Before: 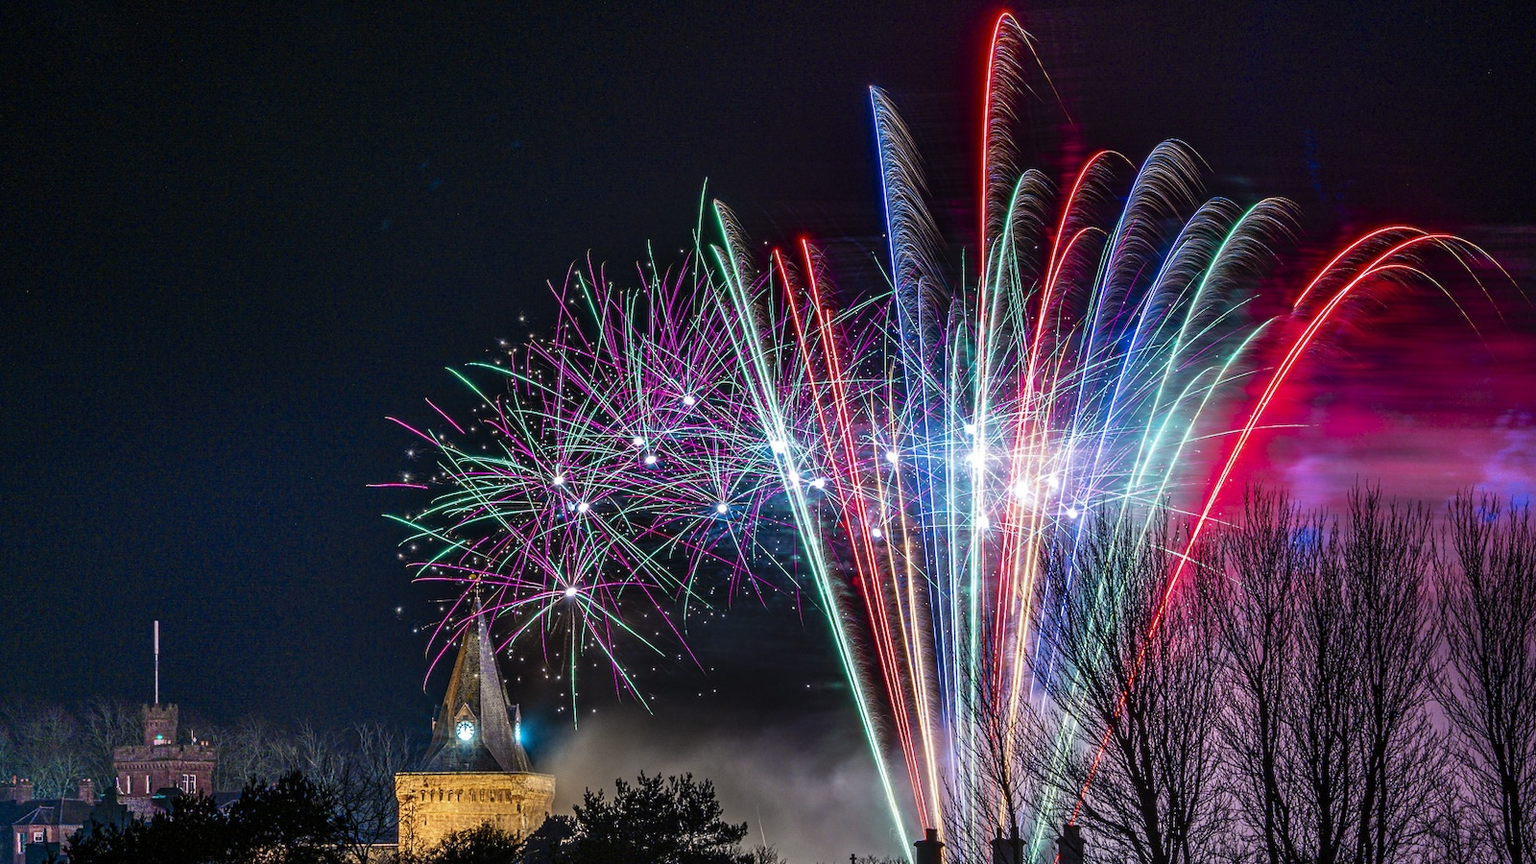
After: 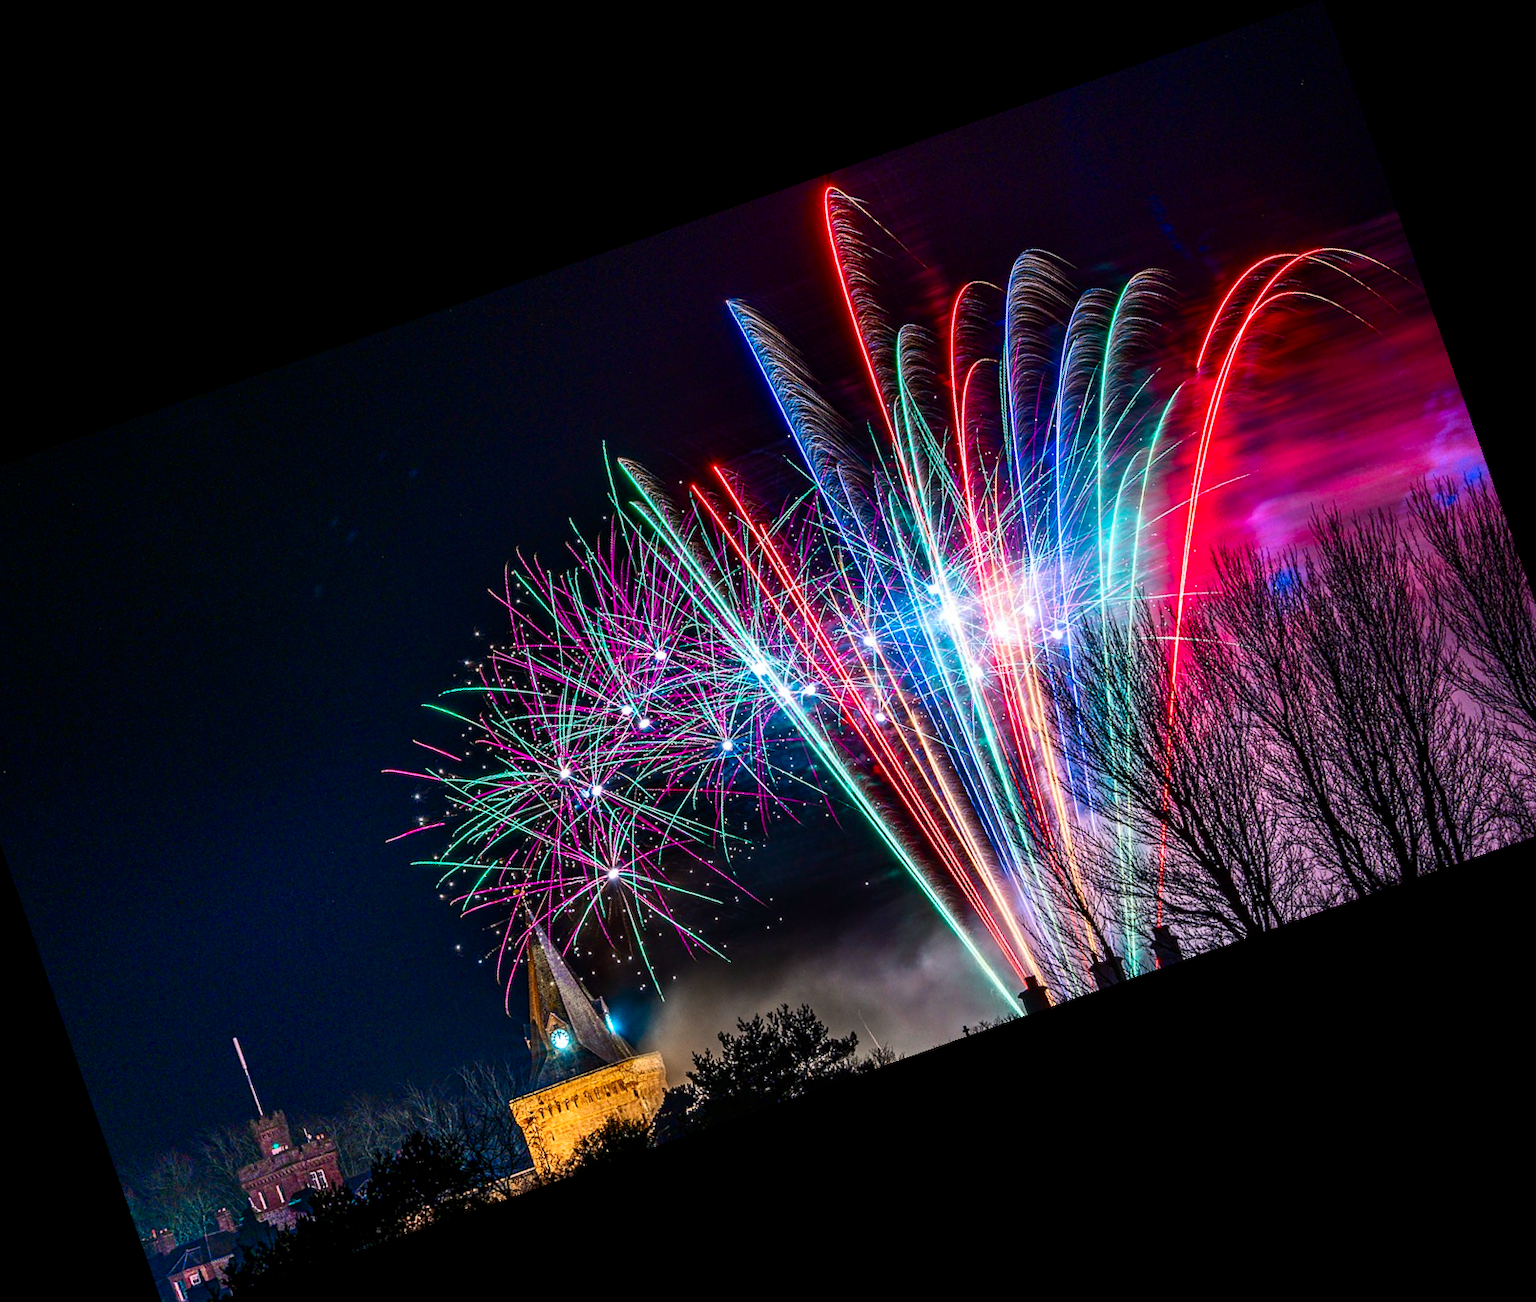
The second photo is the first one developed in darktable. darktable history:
contrast brightness saturation: contrast 0.18, saturation 0.3
crop and rotate: angle 19.43°, left 6.812%, right 4.125%, bottom 1.087%
